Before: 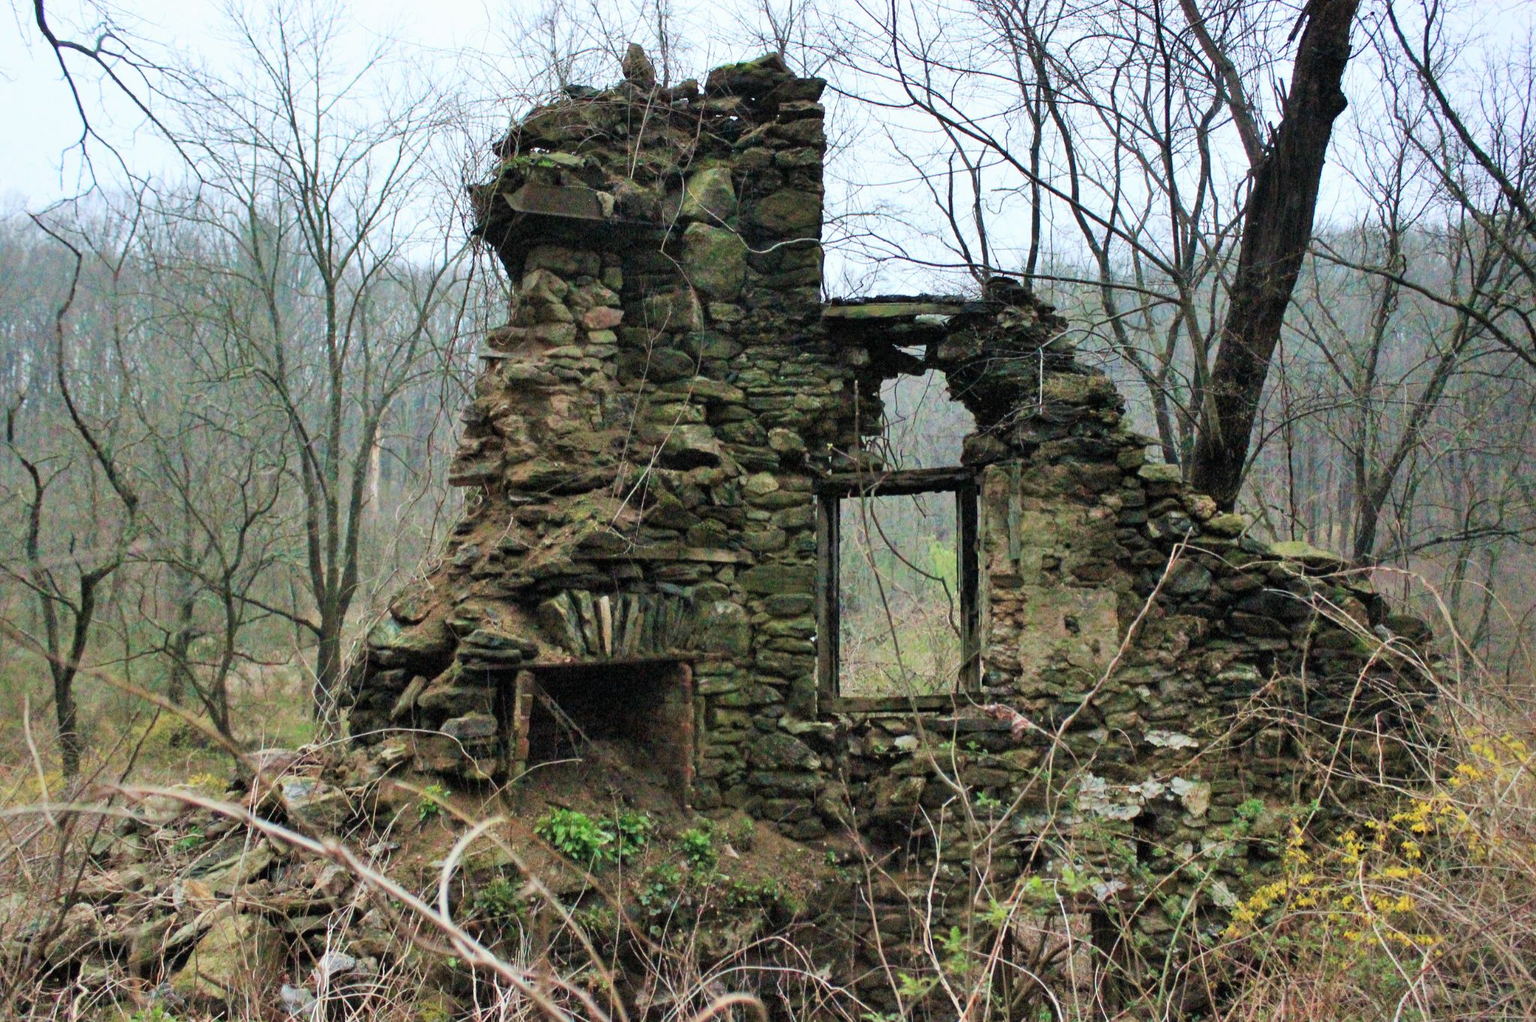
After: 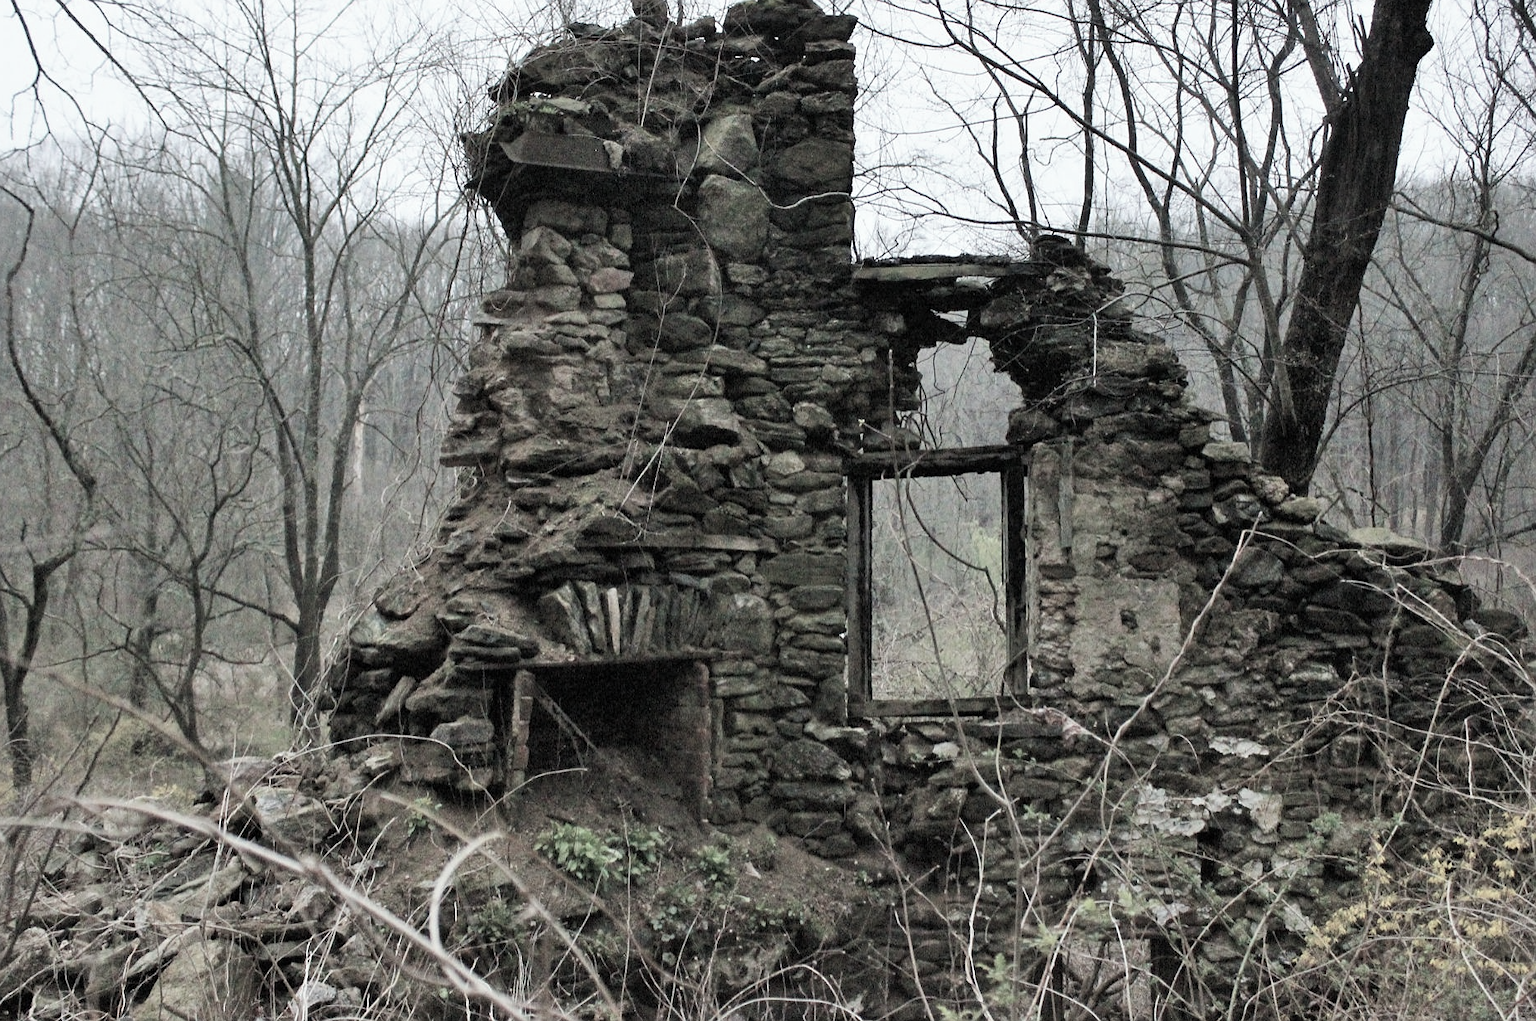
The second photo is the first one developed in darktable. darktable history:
sharpen: radius 1.005
crop: left 3.359%, top 6.356%, right 6.188%, bottom 3.19%
color zones: curves: ch1 [(0, 0.153) (0.143, 0.15) (0.286, 0.151) (0.429, 0.152) (0.571, 0.152) (0.714, 0.151) (0.857, 0.151) (1, 0.153)]
